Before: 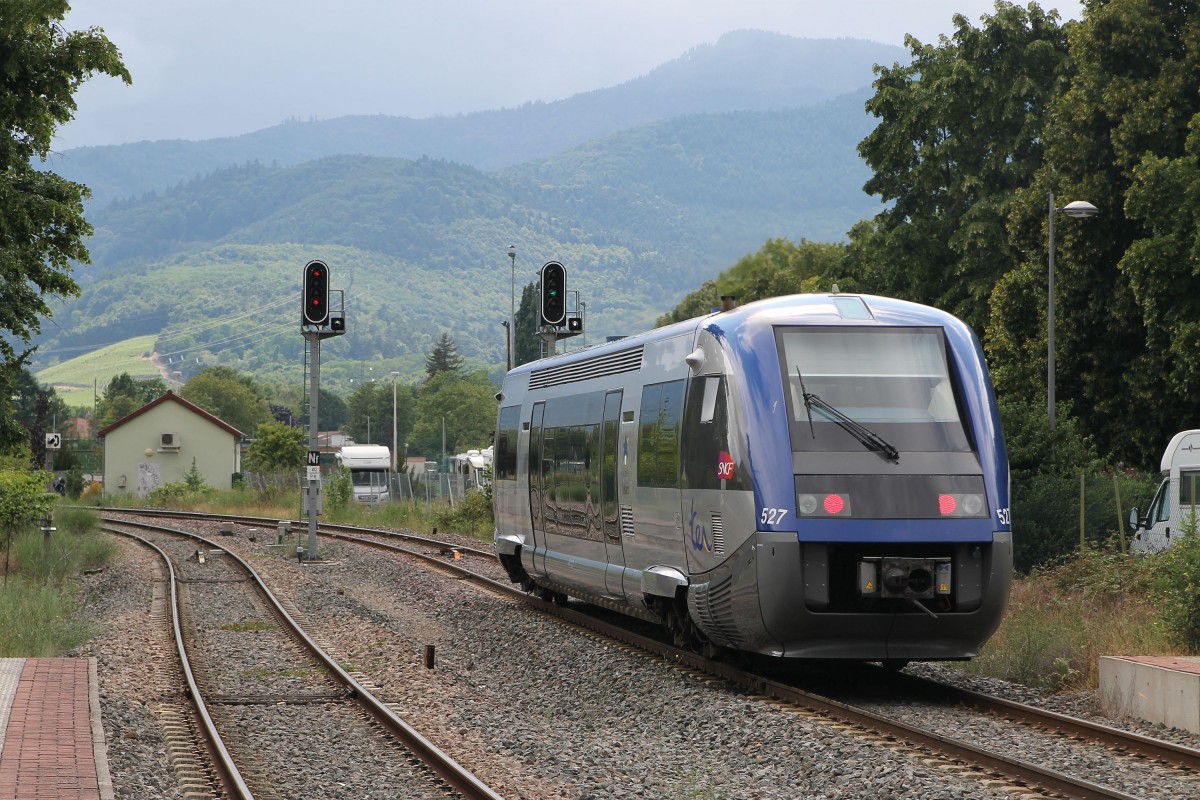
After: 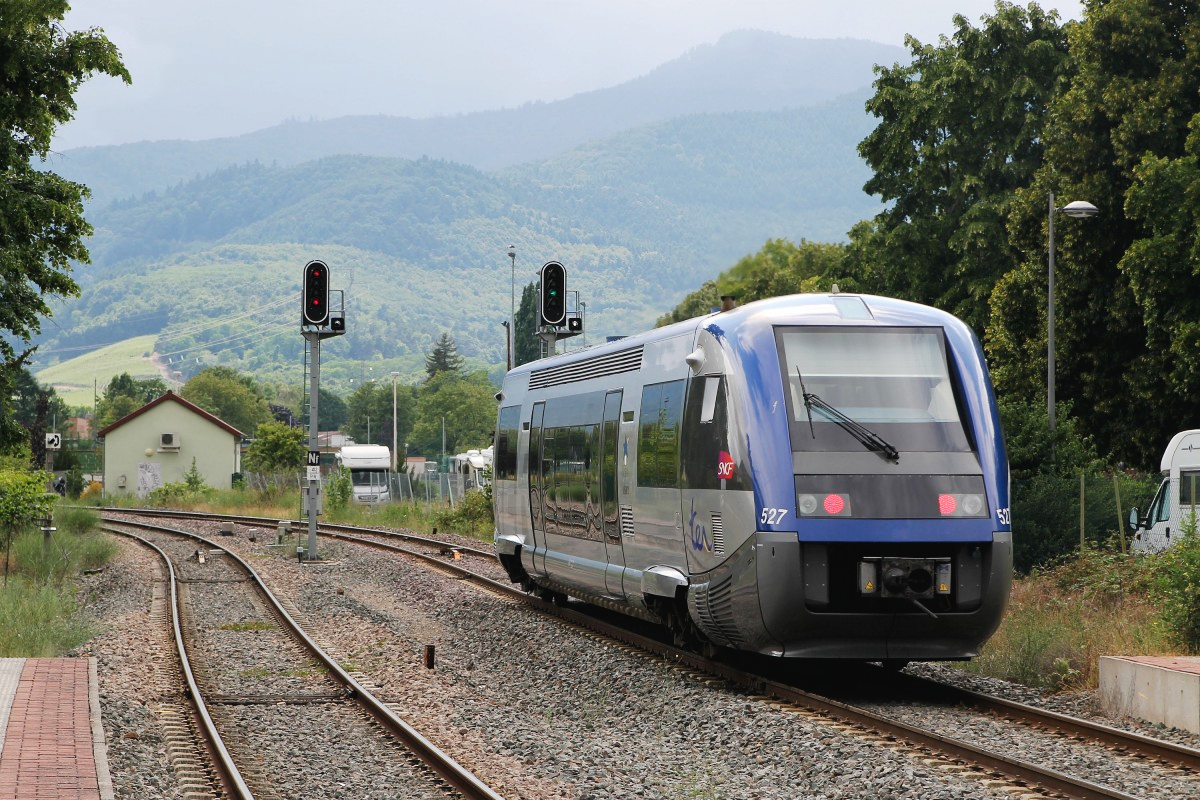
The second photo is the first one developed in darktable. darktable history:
tone curve: curves: ch0 [(0, 0.018) (0.061, 0.041) (0.205, 0.191) (0.289, 0.292) (0.39, 0.424) (0.493, 0.551) (0.666, 0.743) (0.795, 0.841) (1, 0.998)]; ch1 [(0, 0) (0.385, 0.343) (0.439, 0.415) (0.494, 0.498) (0.501, 0.501) (0.51, 0.509) (0.548, 0.563) (0.586, 0.61) (0.684, 0.658) (0.783, 0.804) (1, 1)]; ch2 [(0, 0) (0.304, 0.31) (0.403, 0.399) (0.441, 0.428) (0.47, 0.469) (0.498, 0.496) (0.524, 0.538) (0.566, 0.579) (0.648, 0.665) (0.697, 0.699) (1, 1)], preserve colors none
